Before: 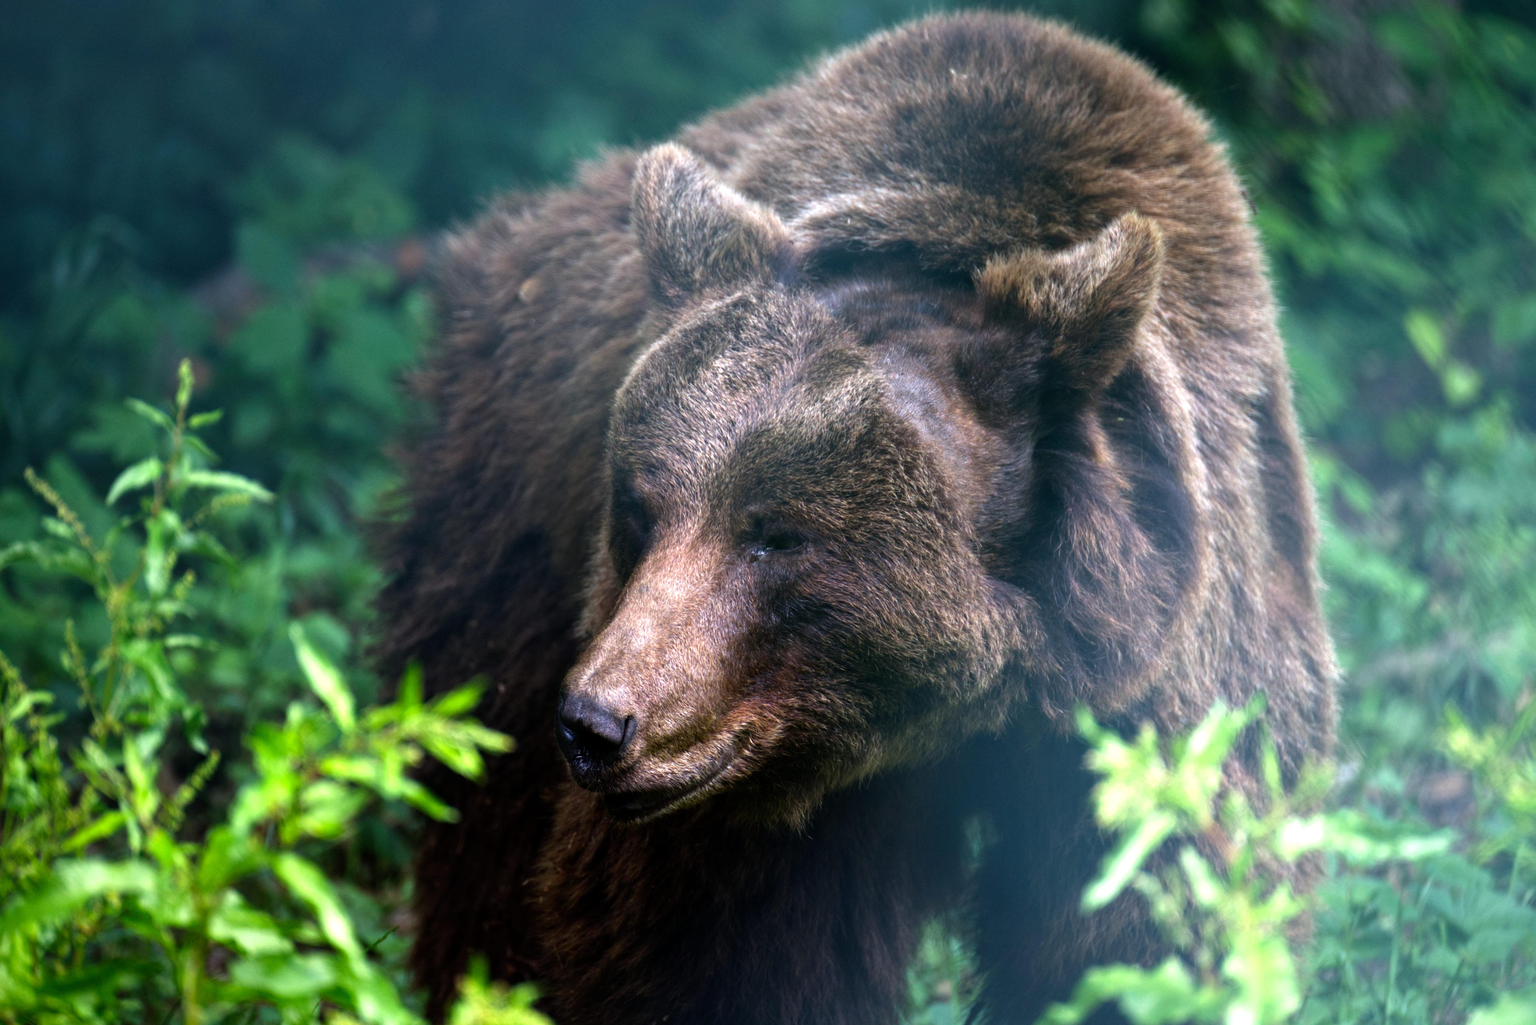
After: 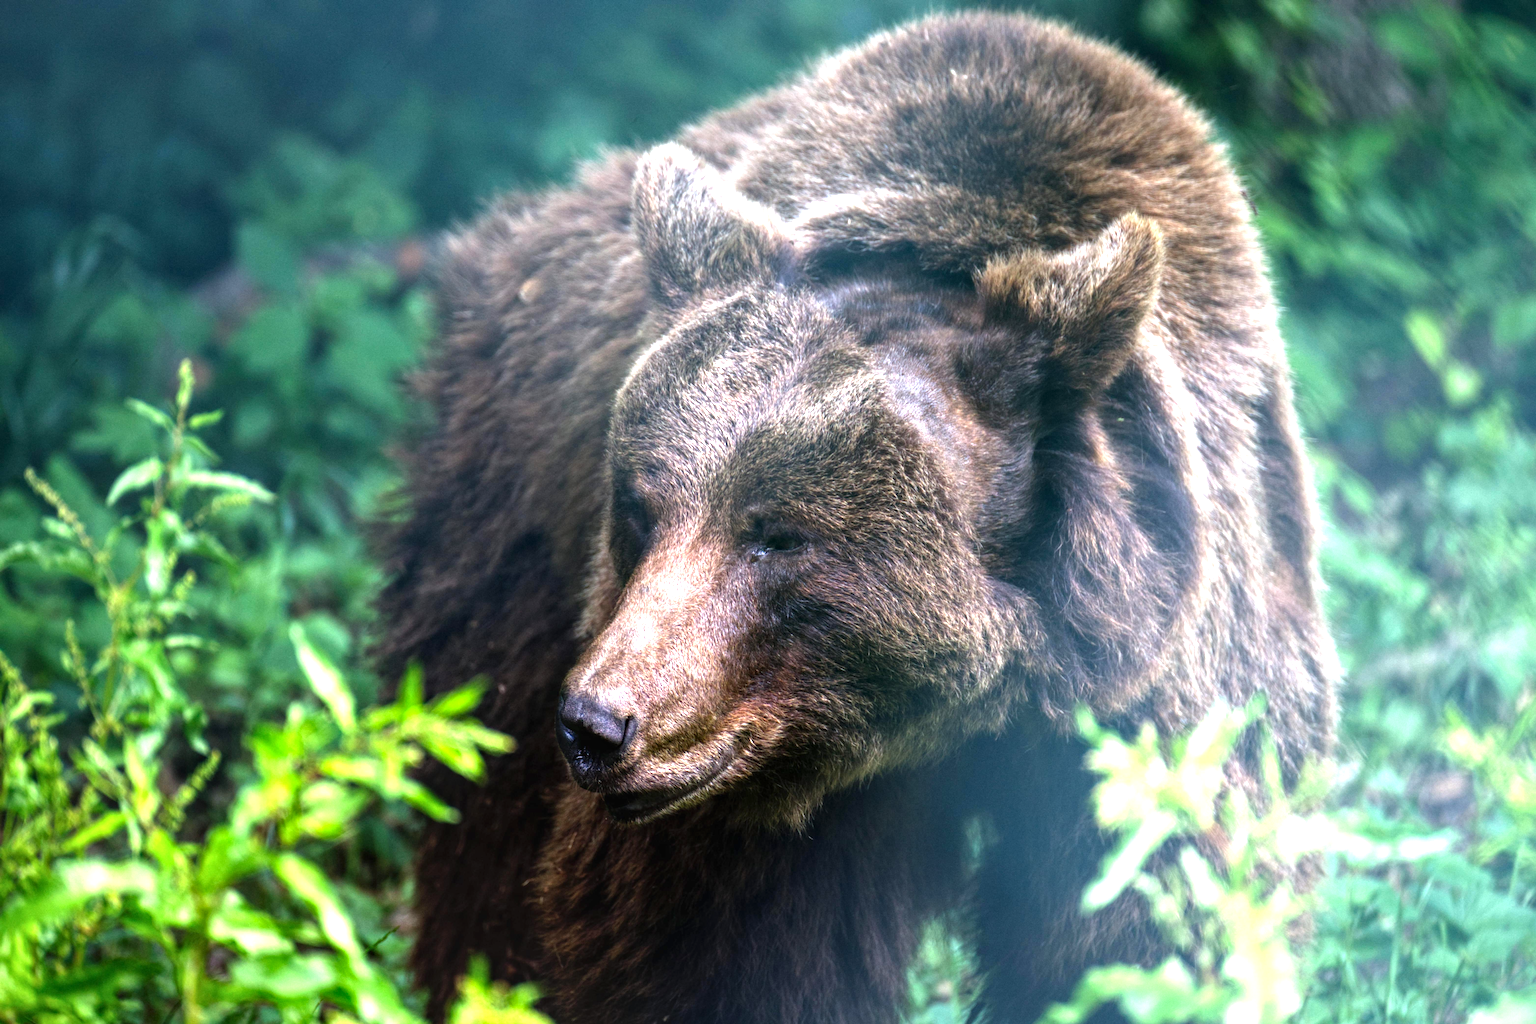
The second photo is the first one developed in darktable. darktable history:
local contrast: on, module defaults
exposure: black level correction 0, exposure 0.893 EV, compensate highlight preservation false
